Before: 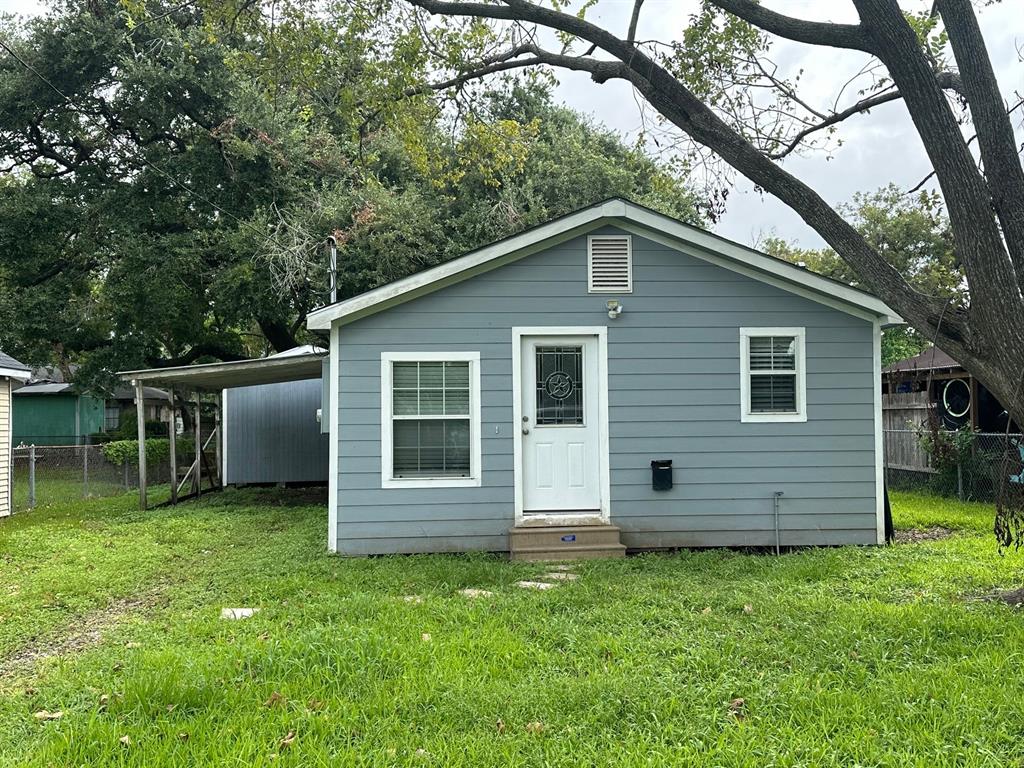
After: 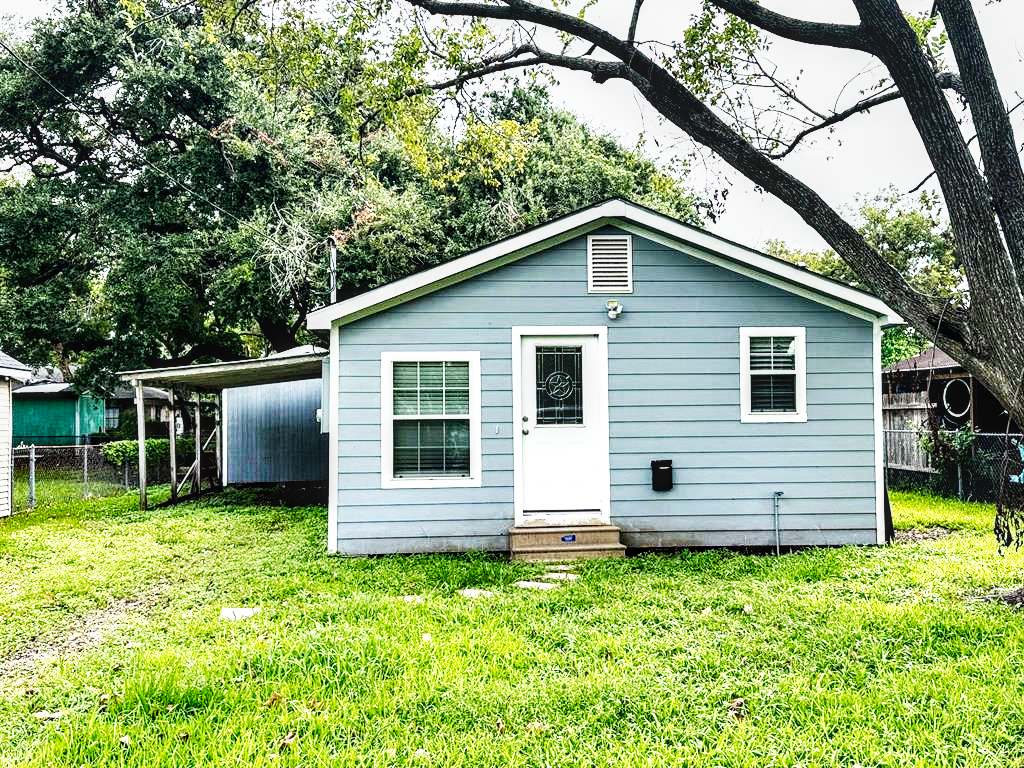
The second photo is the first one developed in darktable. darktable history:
contrast equalizer: octaves 7, y [[0.6 ×6], [0.55 ×6], [0 ×6], [0 ×6], [0 ×6]]
base curve: curves: ch0 [(0, 0) (0.007, 0.004) (0.027, 0.03) (0.046, 0.07) (0.207, 0.54) (0.442, 0.872) (0.673, 0.972) (1, 1)], preserve colors none
local contrast: on, module defaults
